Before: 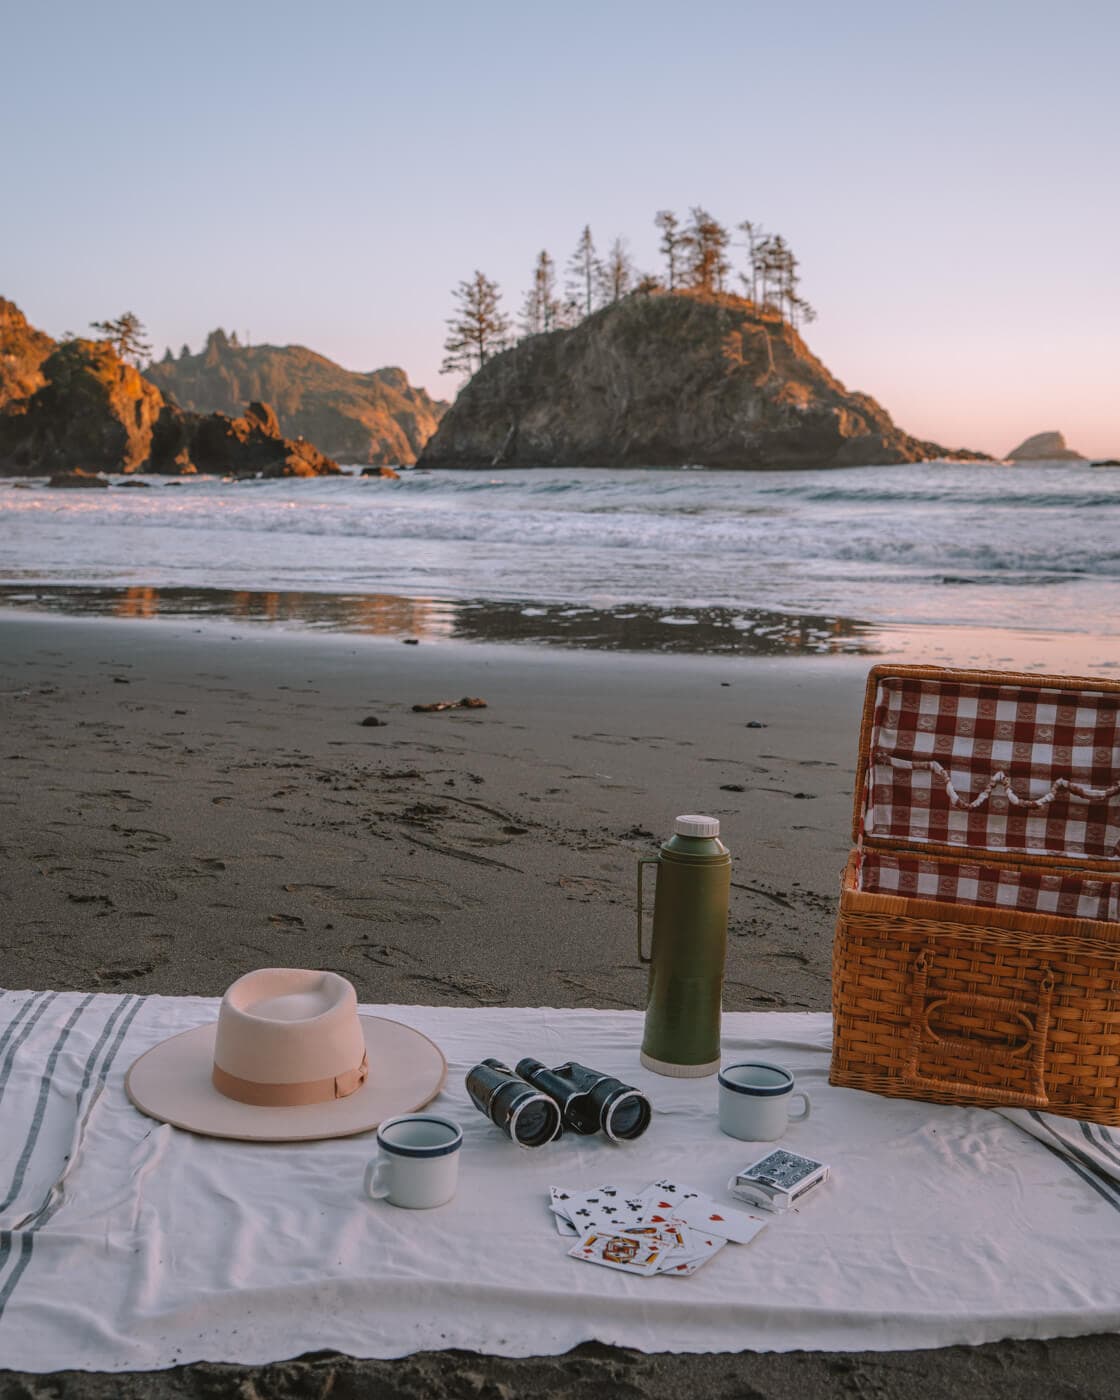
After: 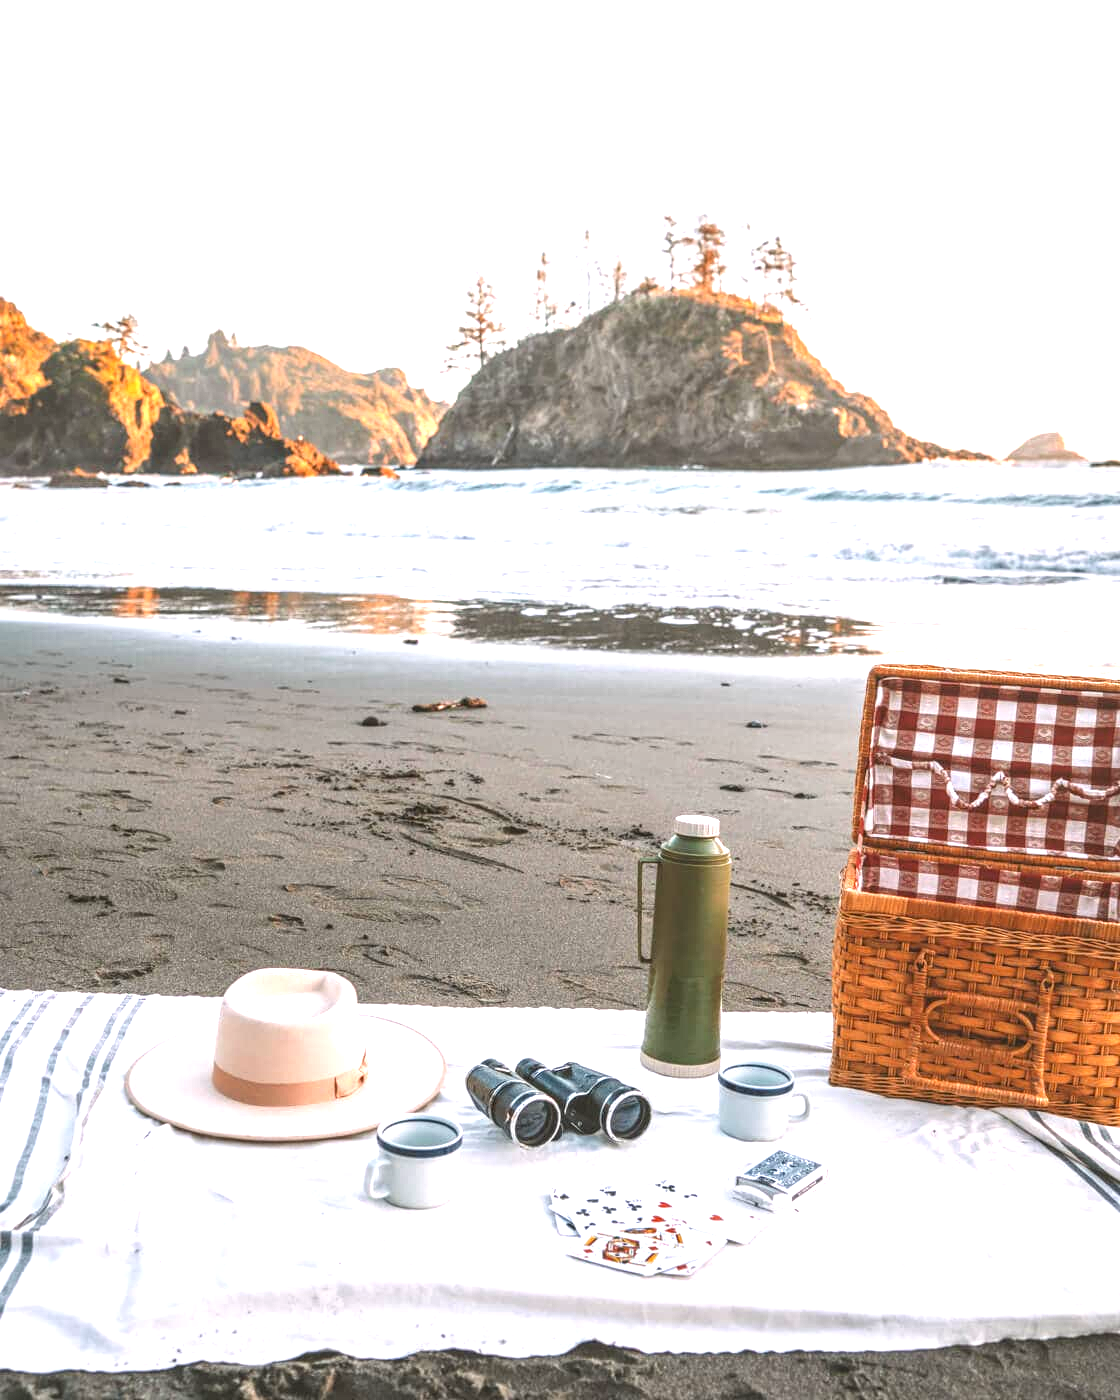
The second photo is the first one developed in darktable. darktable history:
local contrast: on, module defaults
exposure: black level correction 0, exposure 1.9 EV, compensate highlight preservation false
